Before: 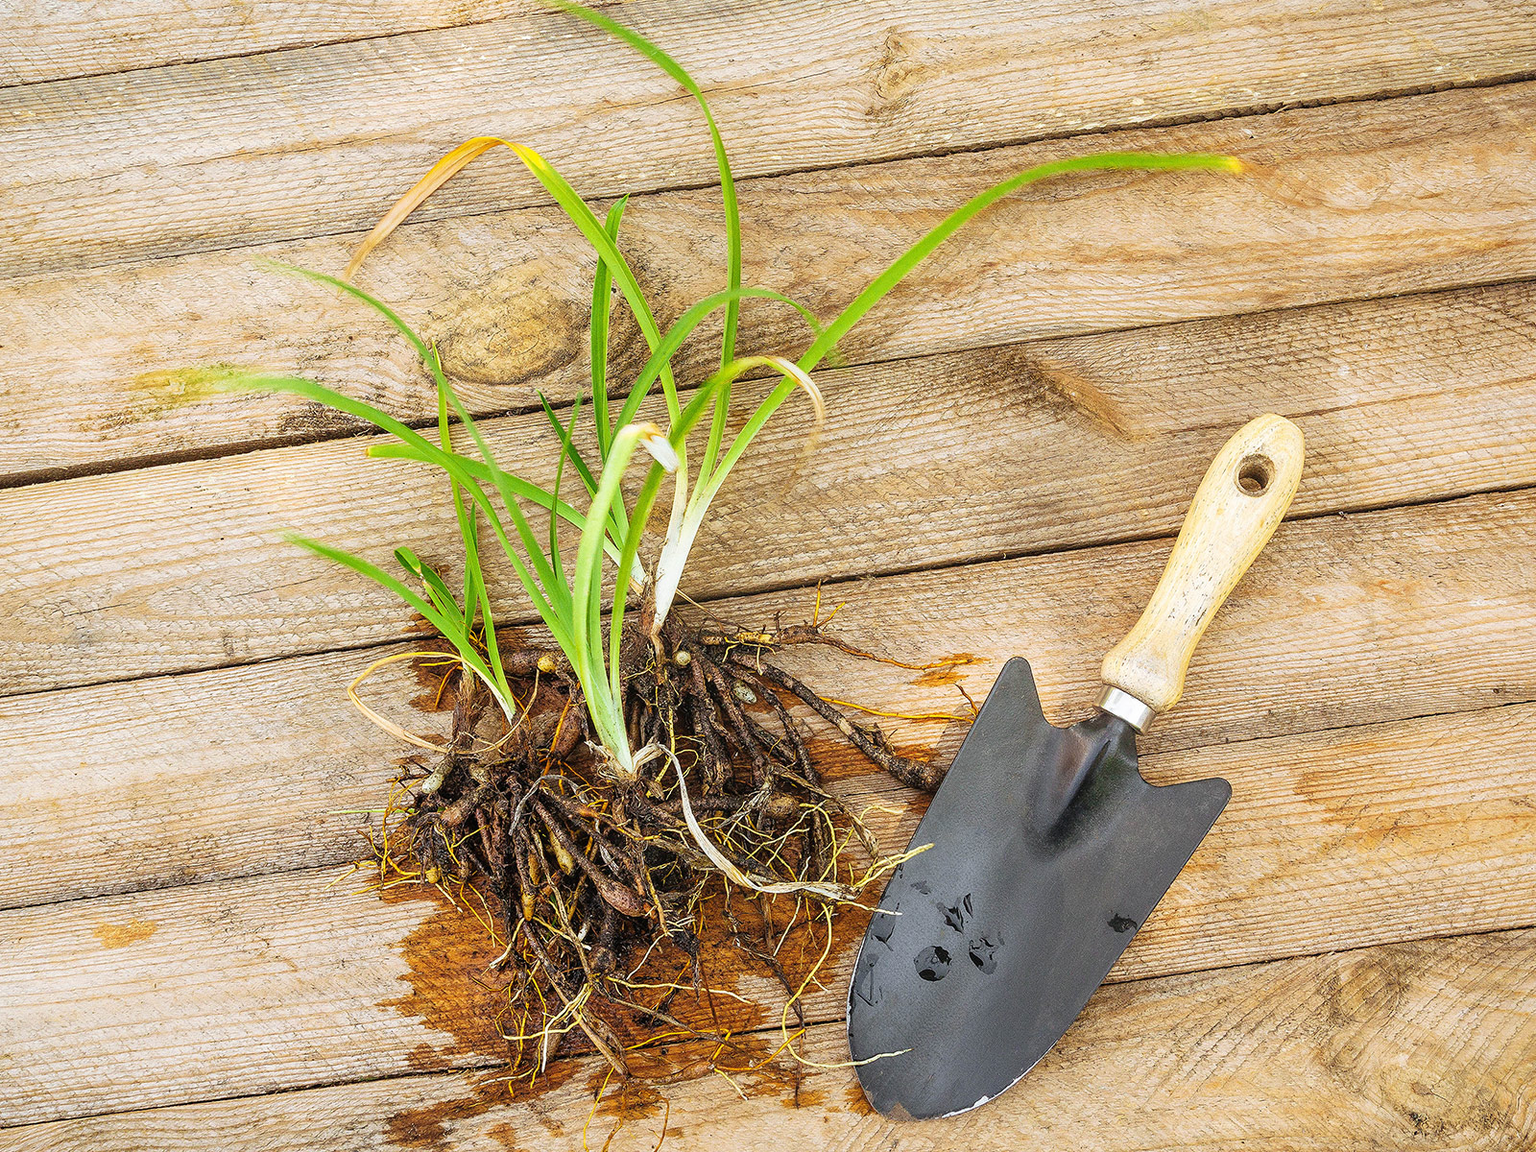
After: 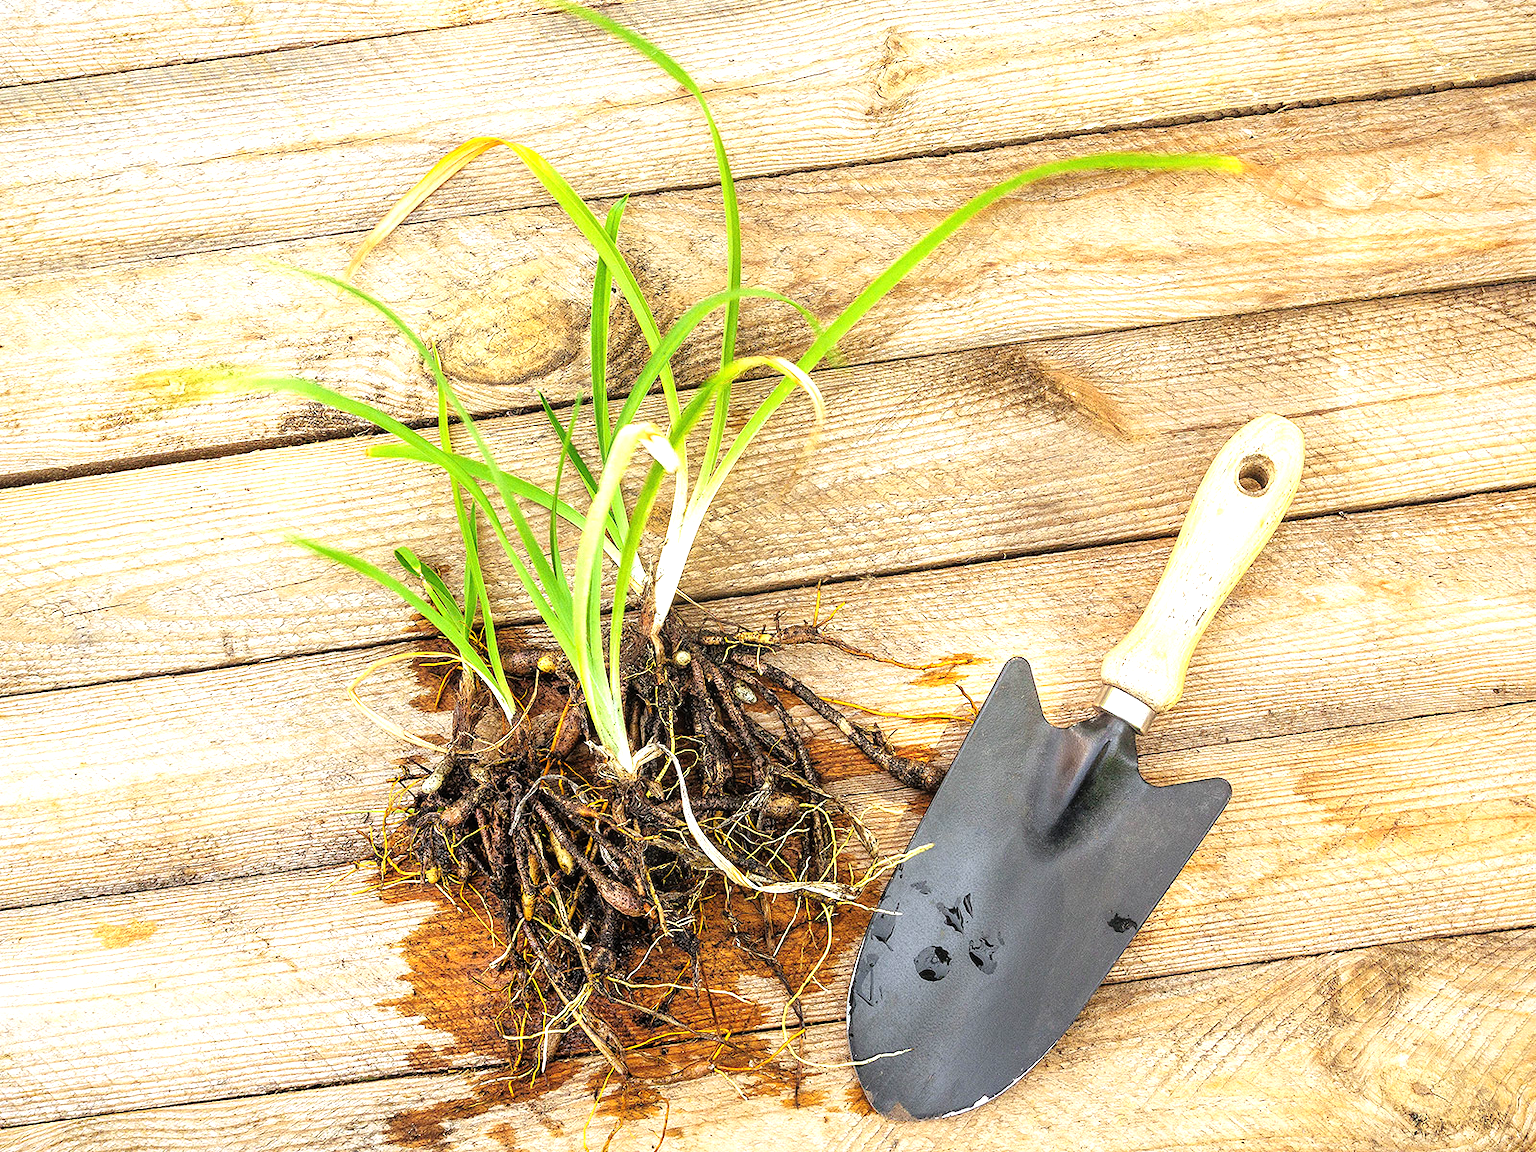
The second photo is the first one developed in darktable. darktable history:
tone equalizer: -8 EV -0.711 EV, -7 EV -0.678 EV, -6 EV -0.614 EV, -5 EV -0.412 EV, -3 EV 0.373 EV, -2 EV 0.6 EV, -1 EV 0.693 EV, +0 EV 0.733 EV
